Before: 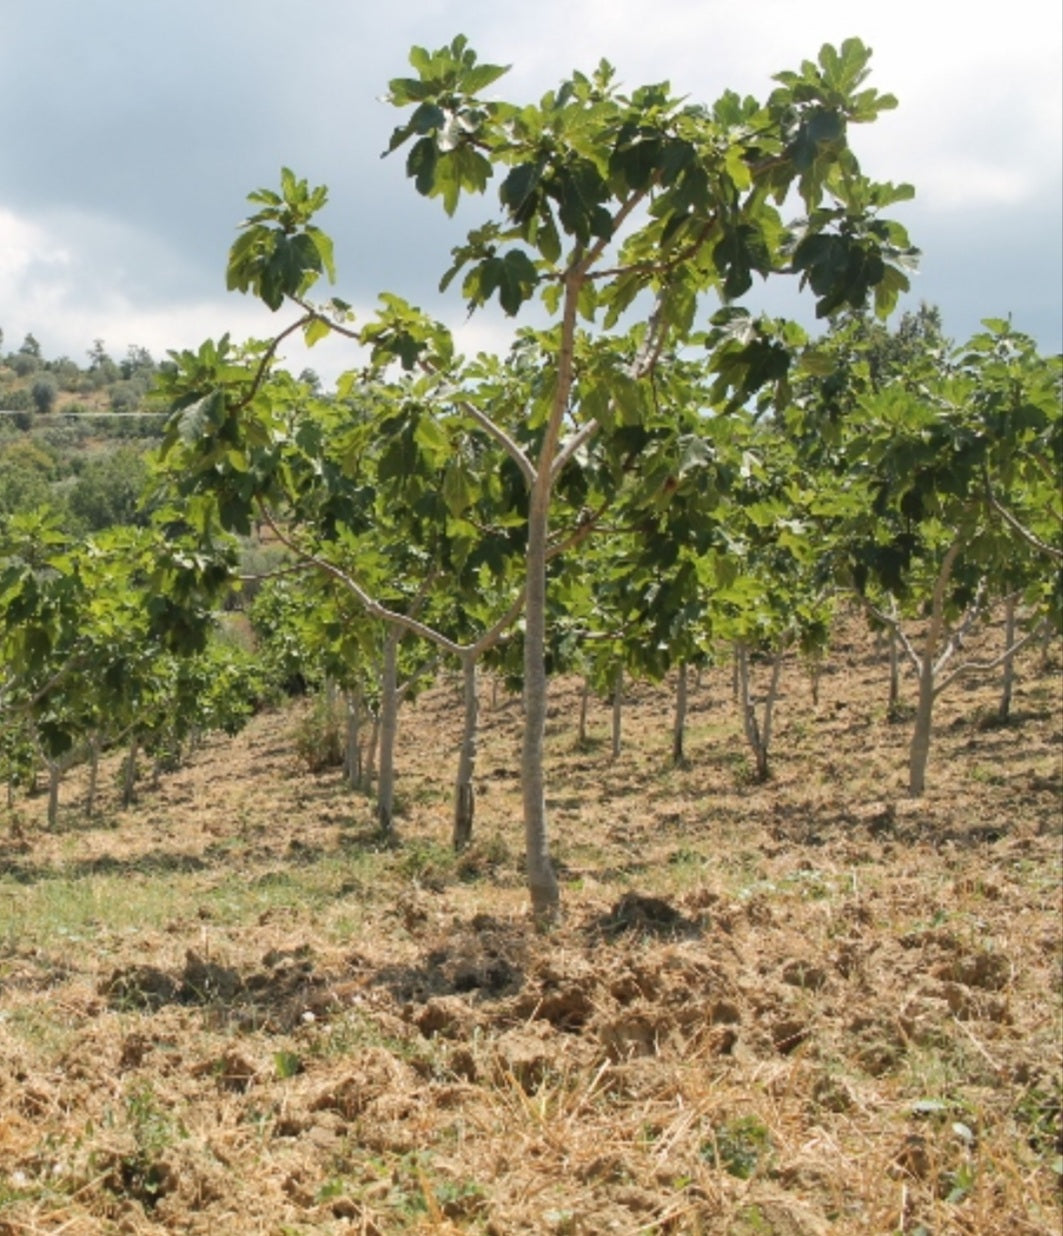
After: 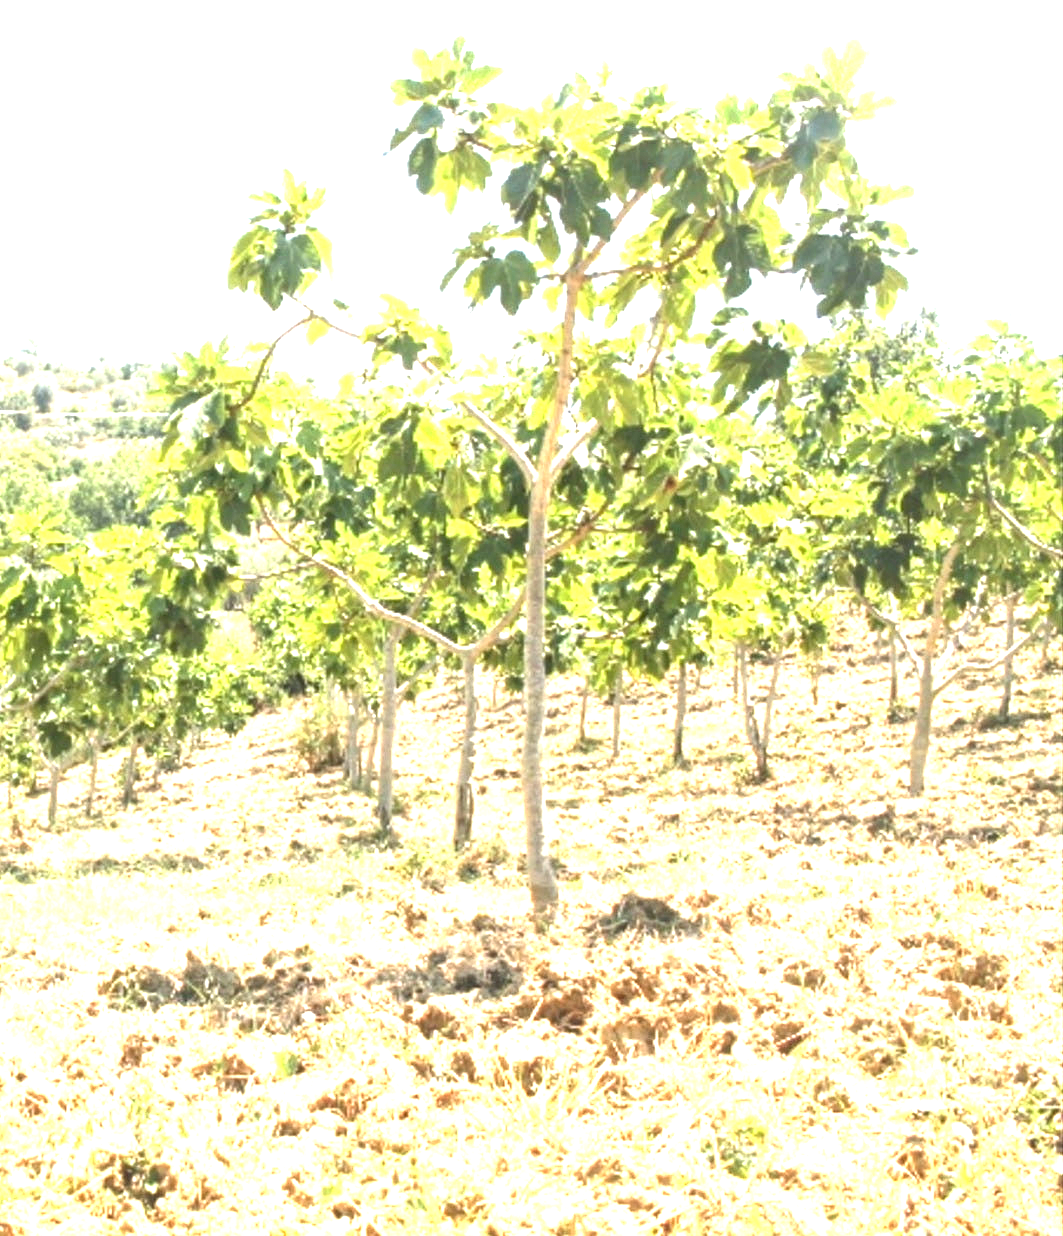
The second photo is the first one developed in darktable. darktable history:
local contrast: on, module defaults
exposure: exposure 2.264 EV, compensate exposure bias true, compensate highlight preservation false
